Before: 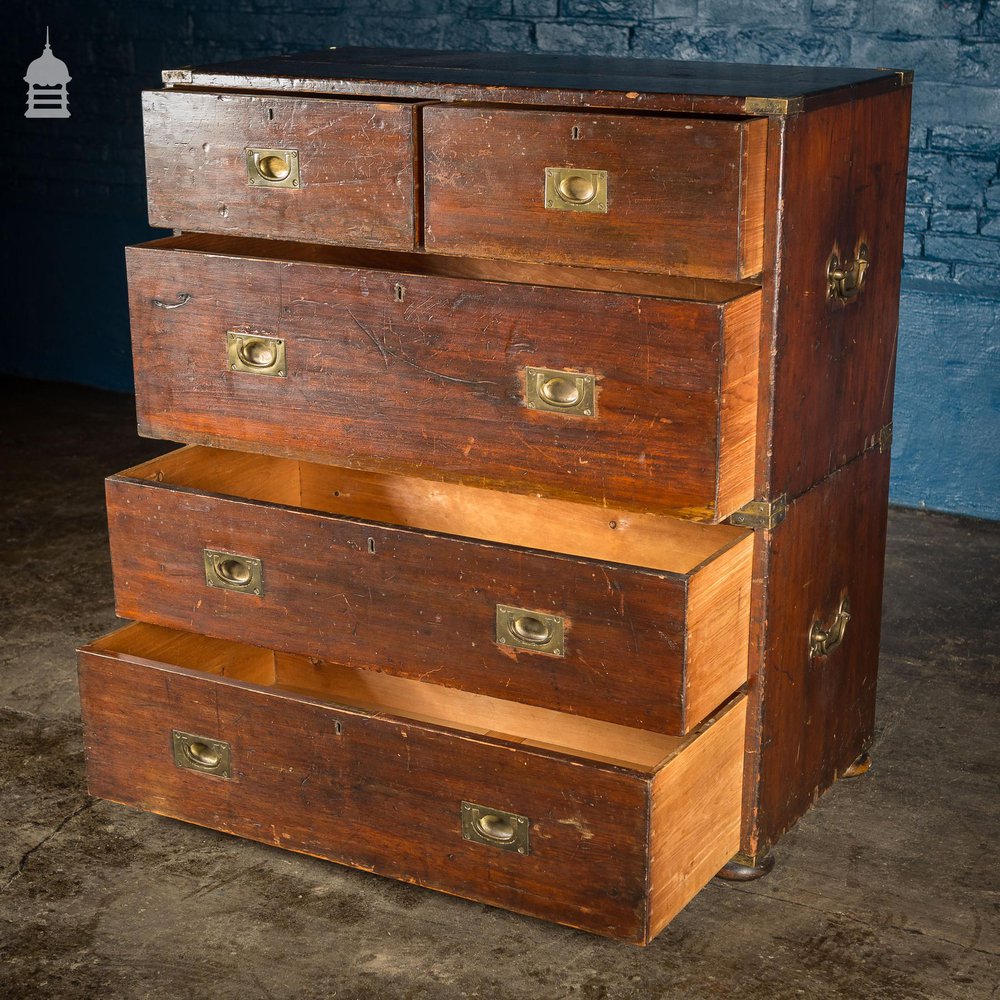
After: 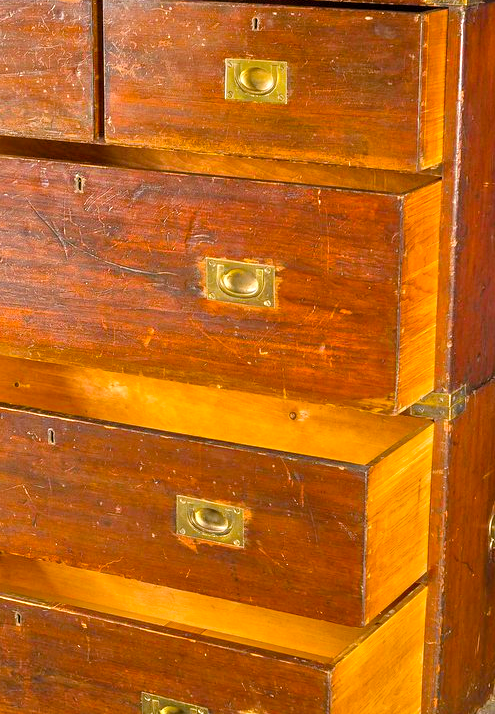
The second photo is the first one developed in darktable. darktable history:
tone equalizer: -7 EV 0.15 EV, -6 EV 0.6 EV, -5 EV 1.15 EV, -4 EV 1.33 EV, -3 EV 1.15 EV, -2 EV 0.6 EV, -1 EV 0.15 EV, mask exposure compensation -0.5 EV
white balance: emerald 1
crop: left 32.075%, top 10.976%, right 18.355%, bottom 17.596%
color balance rgb: linear chroma grading › global chroma 10%, perceptual saturation grading › global saturation 30%, global vibrance 10%
exposure: compensate highlight preservation false
